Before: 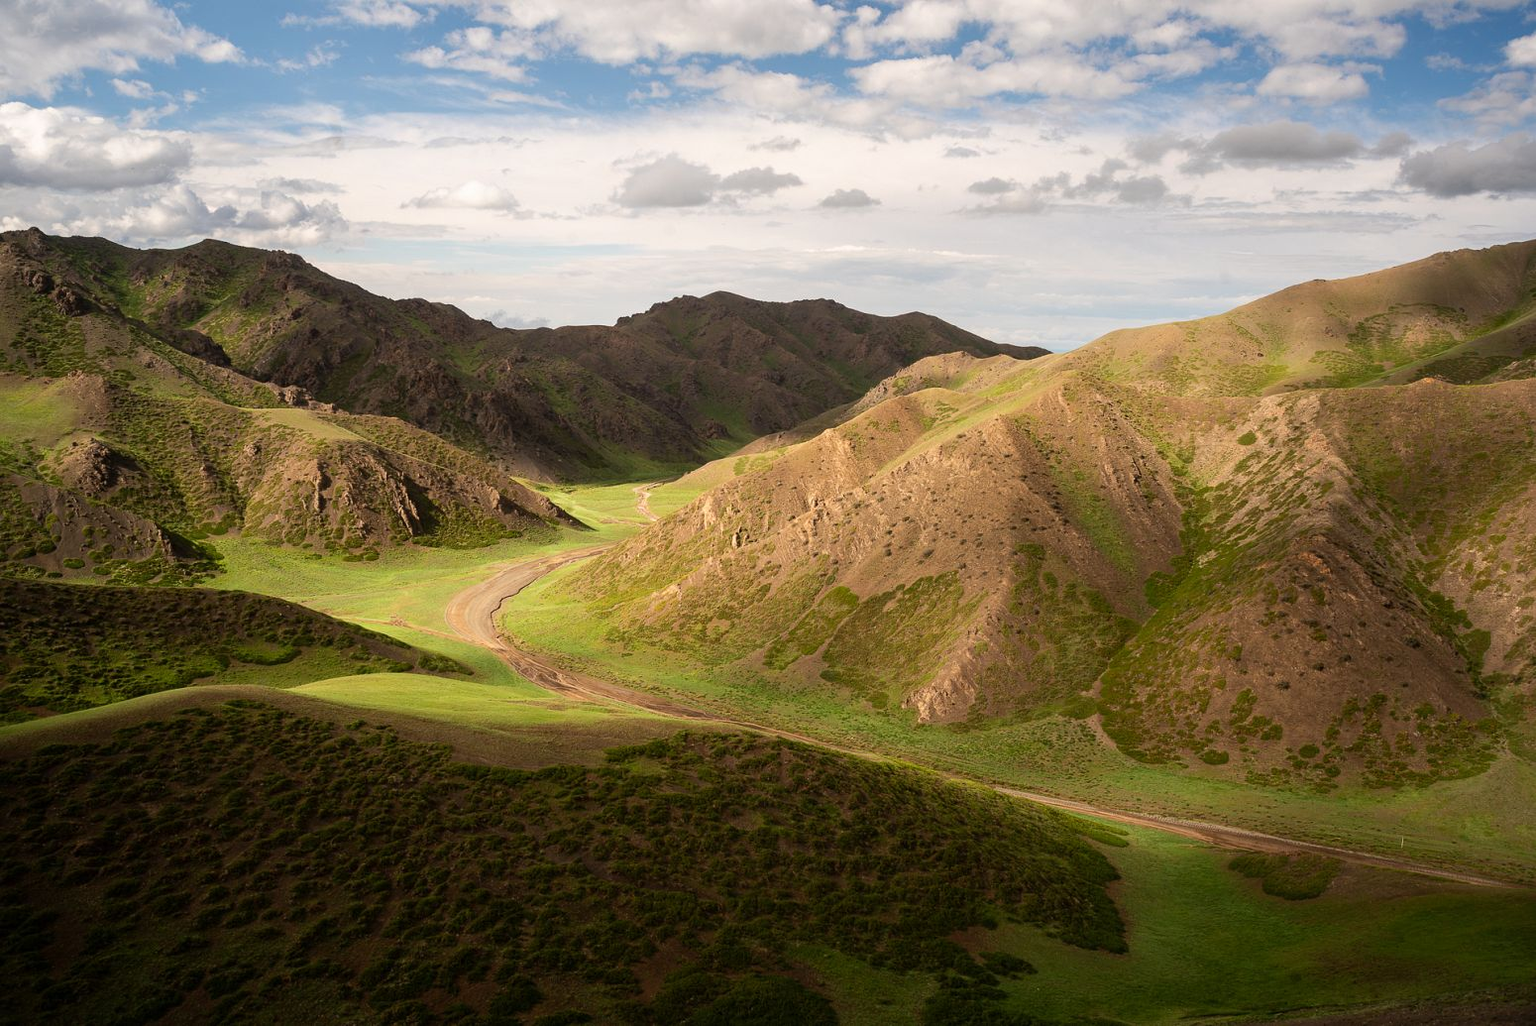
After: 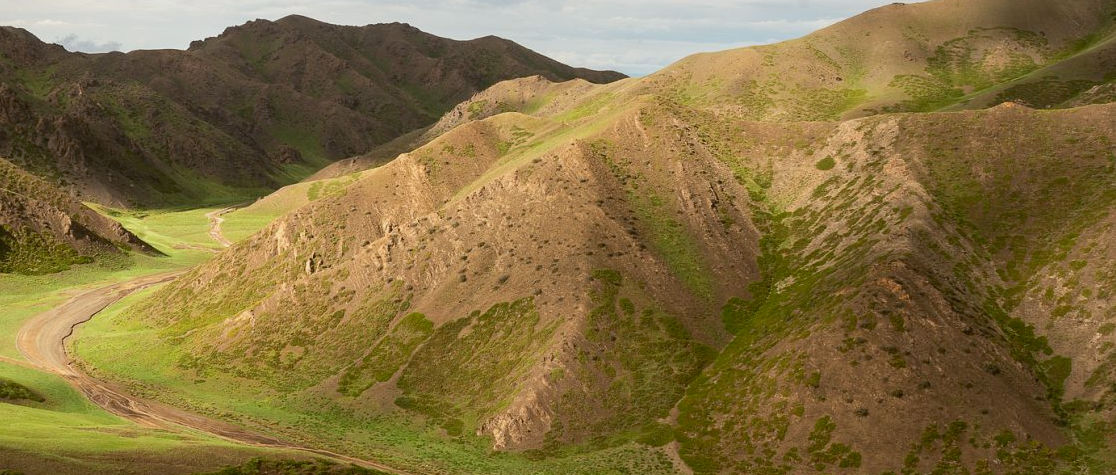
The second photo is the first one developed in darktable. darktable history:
color balance: lift [1.004, 1.002, 1.002, 0.998], gamma [1, 1.007, 1.002, 0.993], gain [1, 0.977, 1.013, 1.023], contrast -3.64%
crop and rotate: left 27.938%, top 27.046%, bottom 27.046%
